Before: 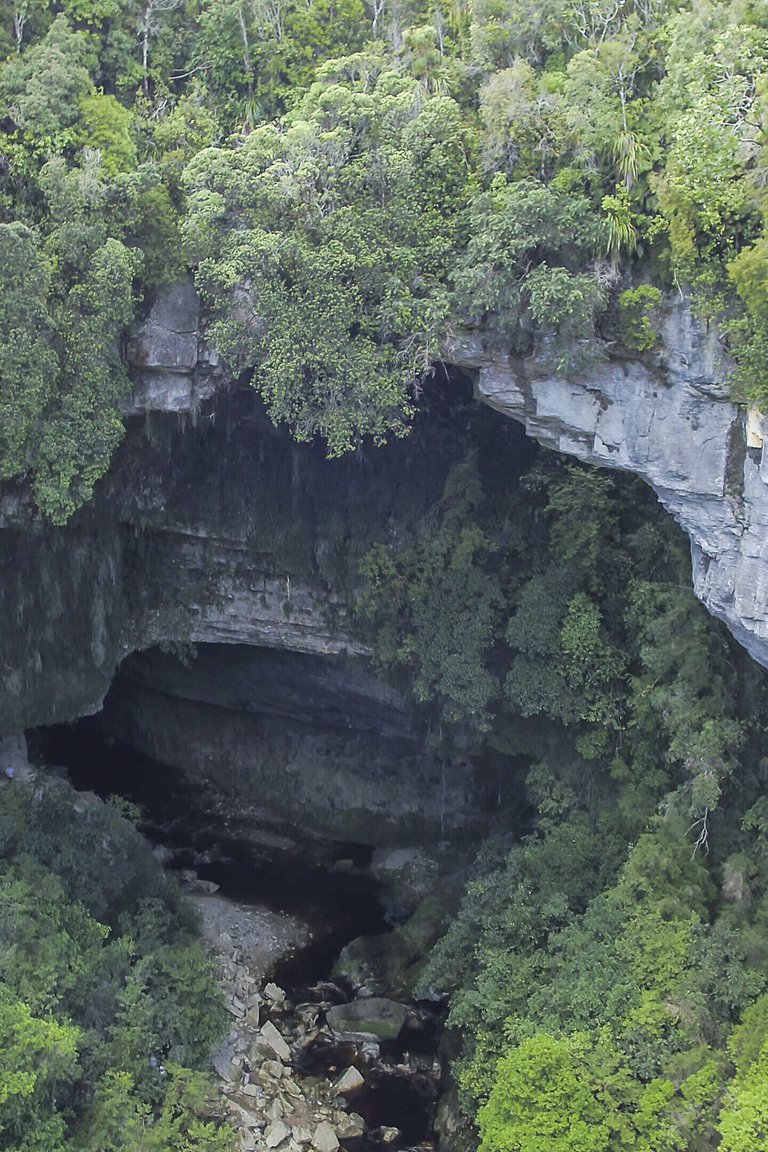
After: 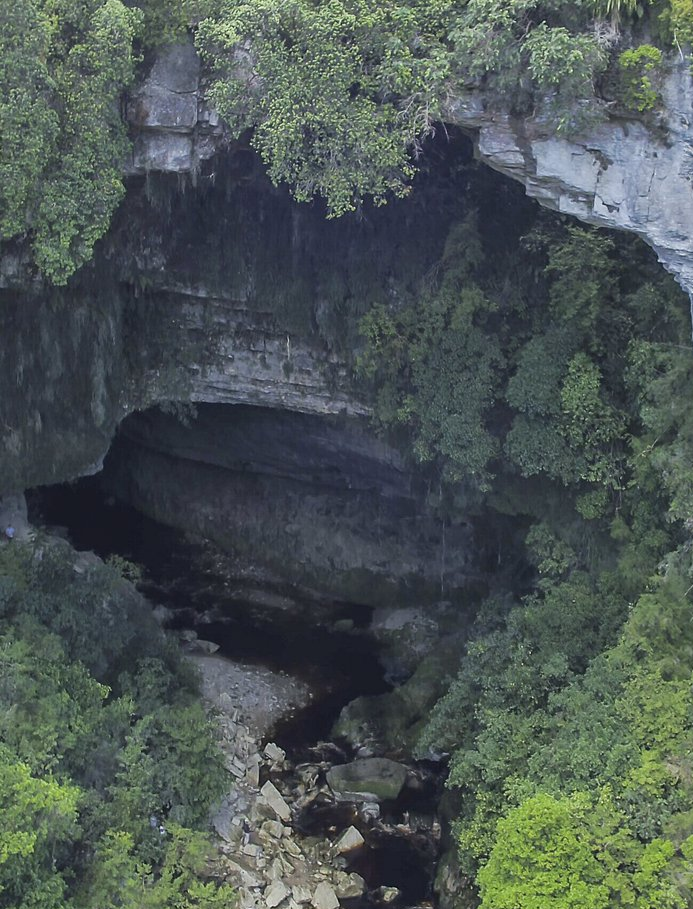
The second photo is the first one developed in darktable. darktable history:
crop: top 20.85%, right 9.464%, bottom 0.207%
